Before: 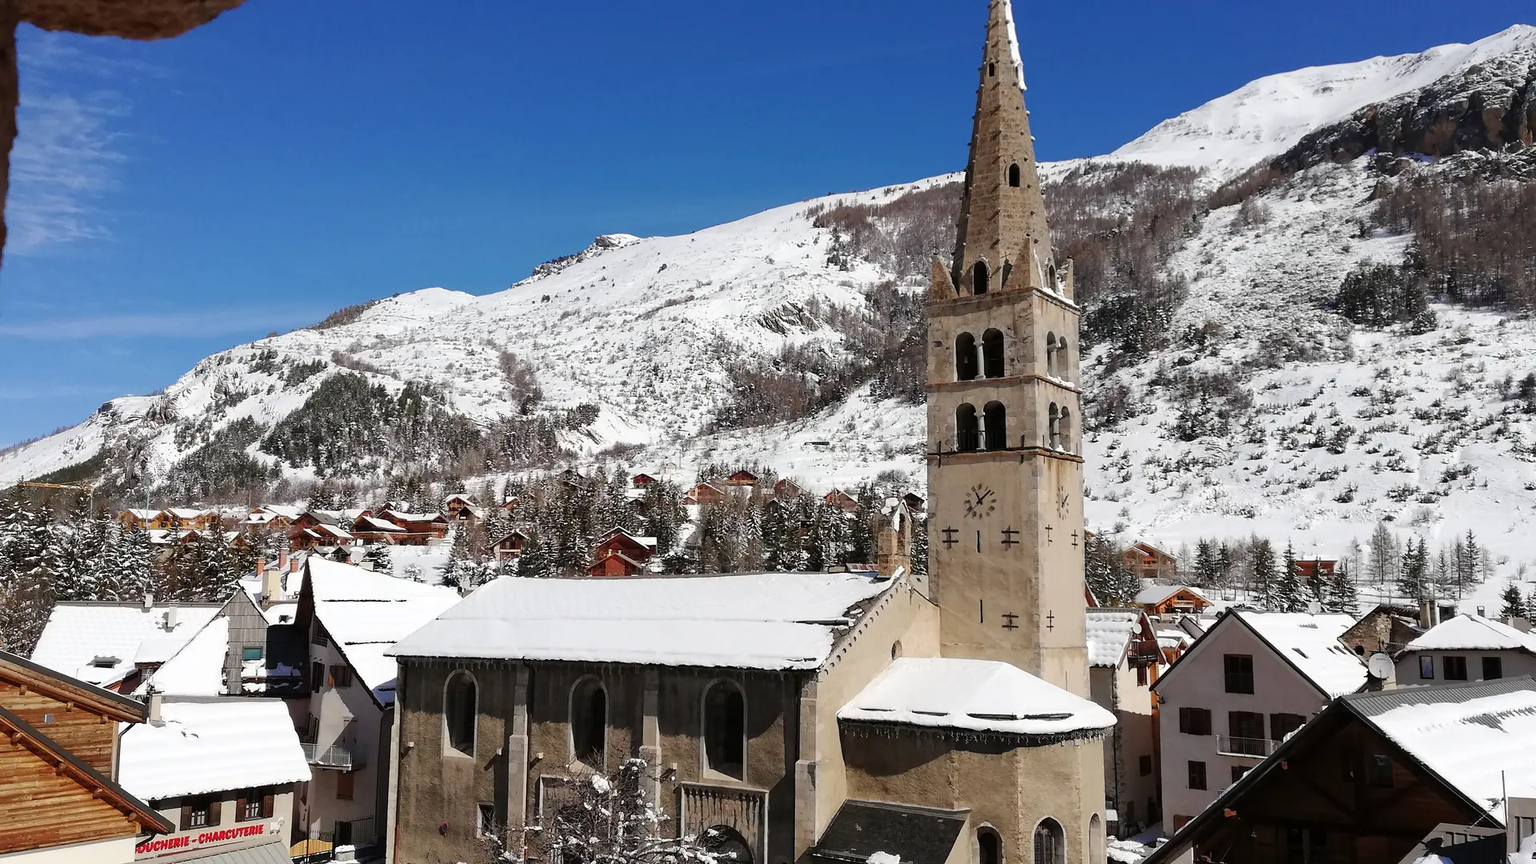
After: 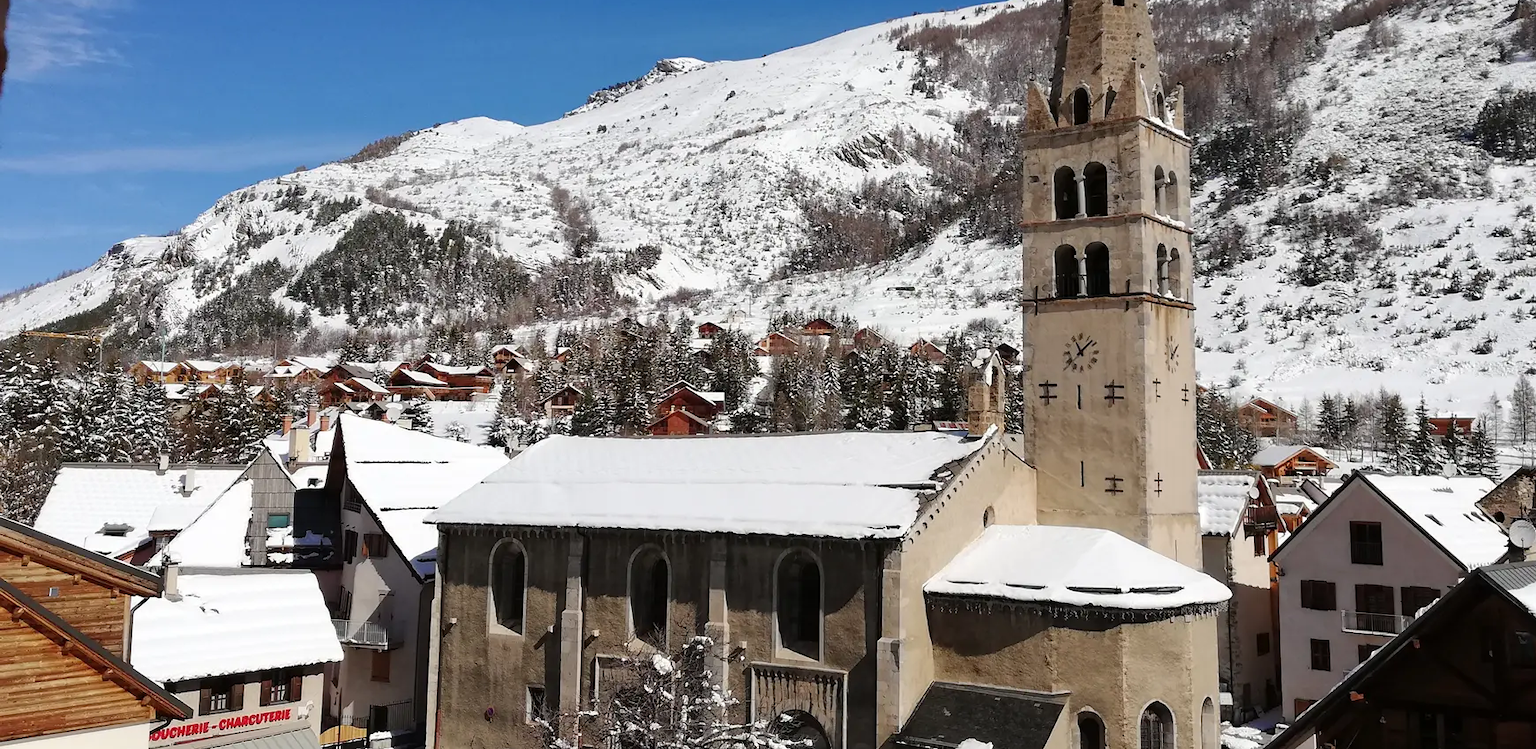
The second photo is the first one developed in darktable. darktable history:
crop: top 21.11%, right 9.315%, bottom 0.222%
